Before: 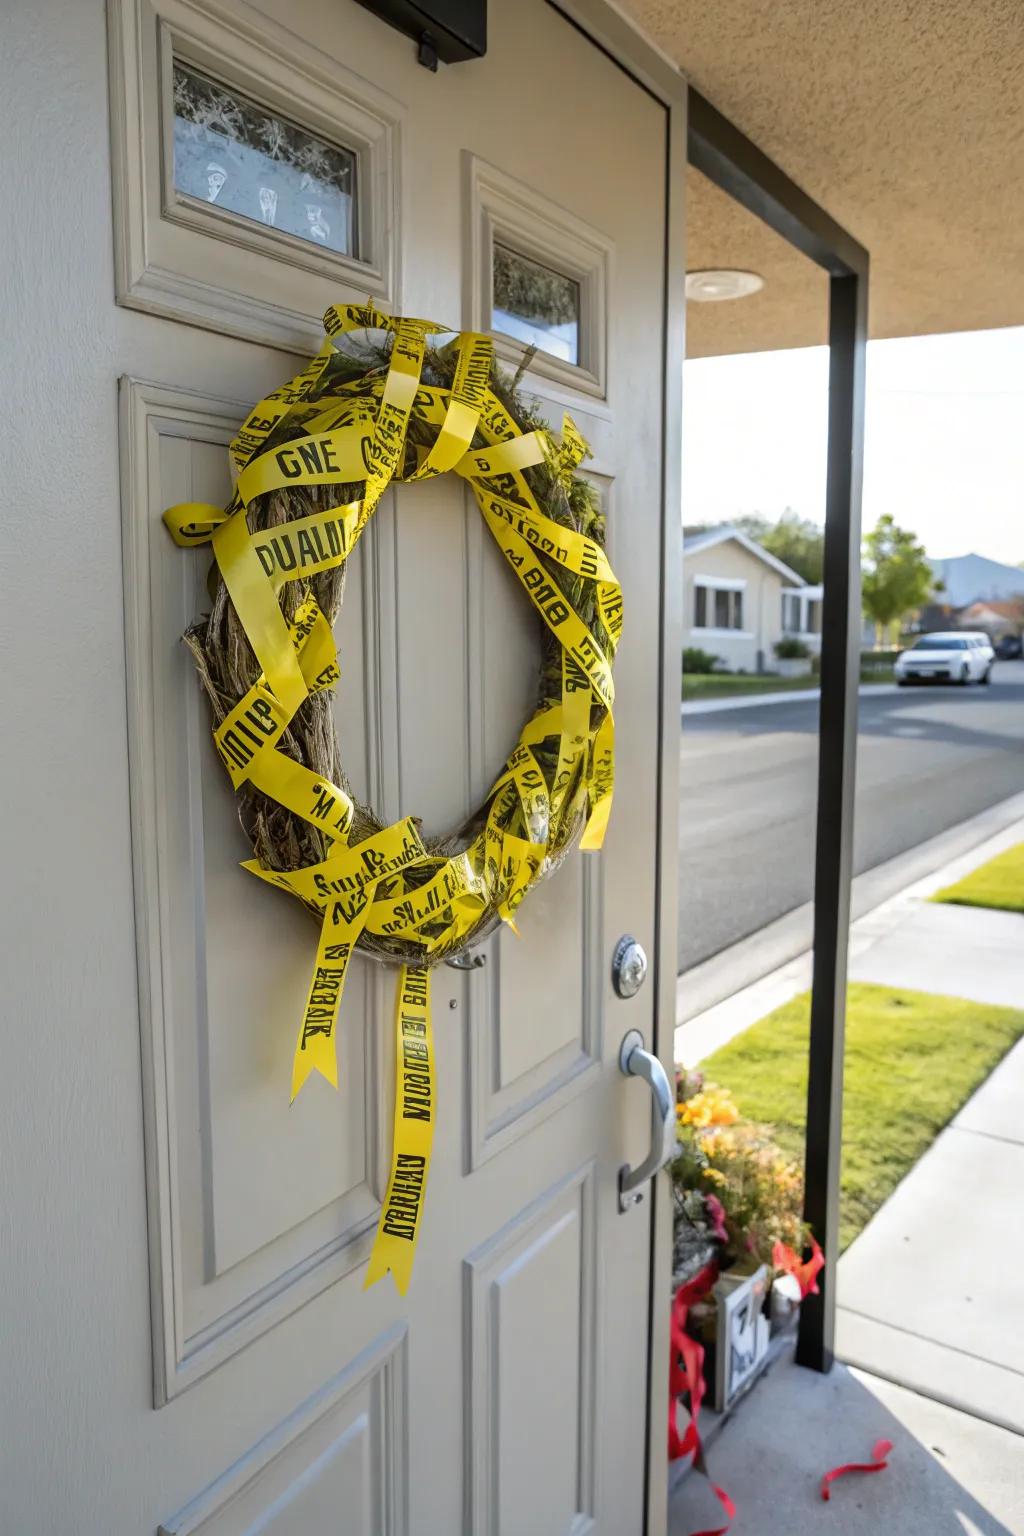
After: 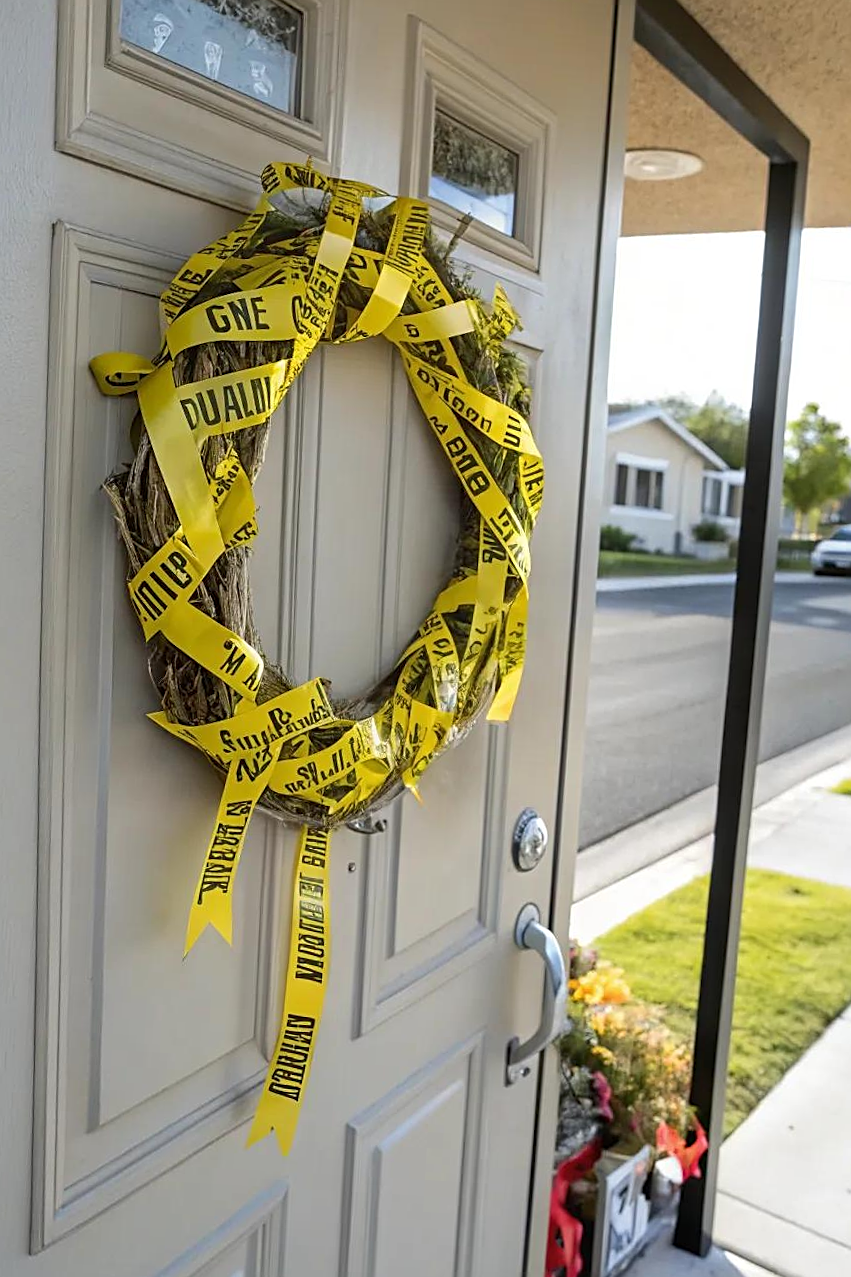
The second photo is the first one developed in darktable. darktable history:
crop and rotate: angle -3.27°, left 5.211%, top 5.211%, right 4.607%, bottom 4.607%
sharpen: on, module defaults
